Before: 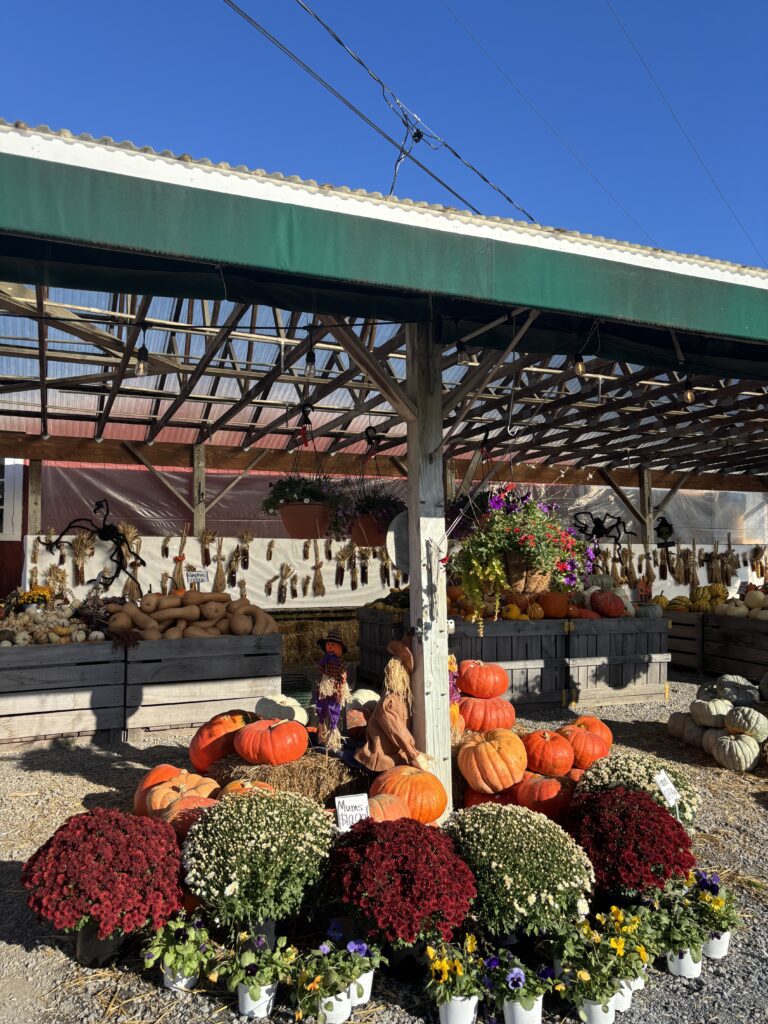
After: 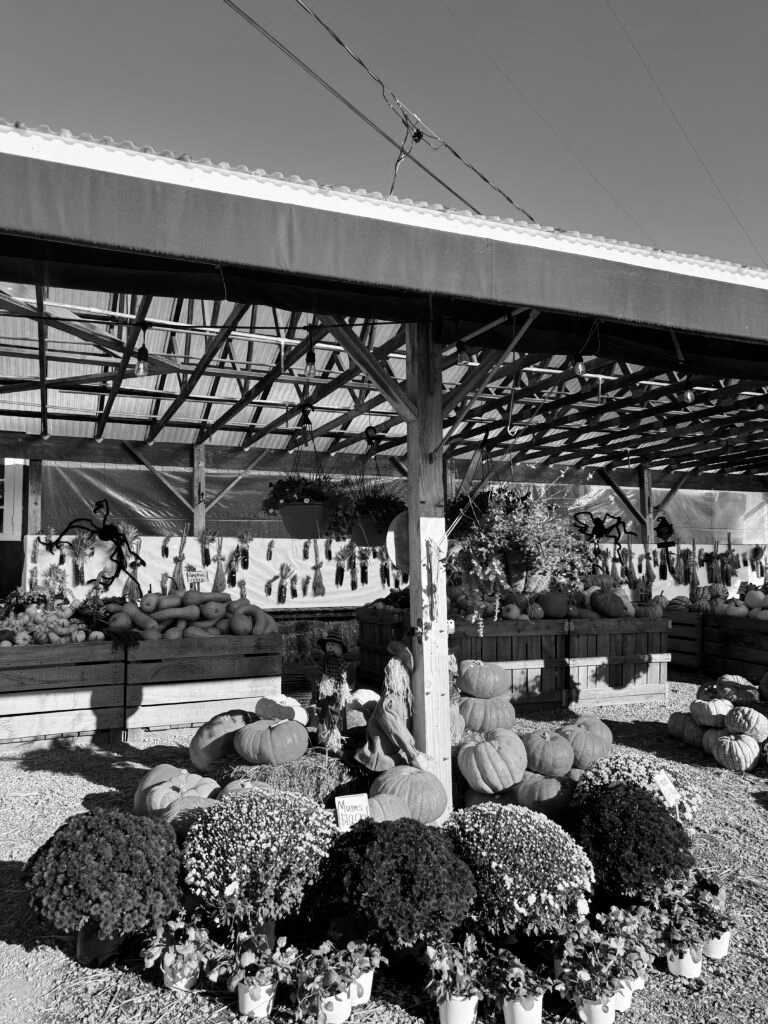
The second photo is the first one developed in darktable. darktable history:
monochrome: size 1
tone curve: curves: ch0 [(0, 0) (0.004, 0.001) (0.133, 0.112) (0.325, 0.362) (0.832, 0.893) (1, 1)], color space Lab, linked channels, preserve colors none
